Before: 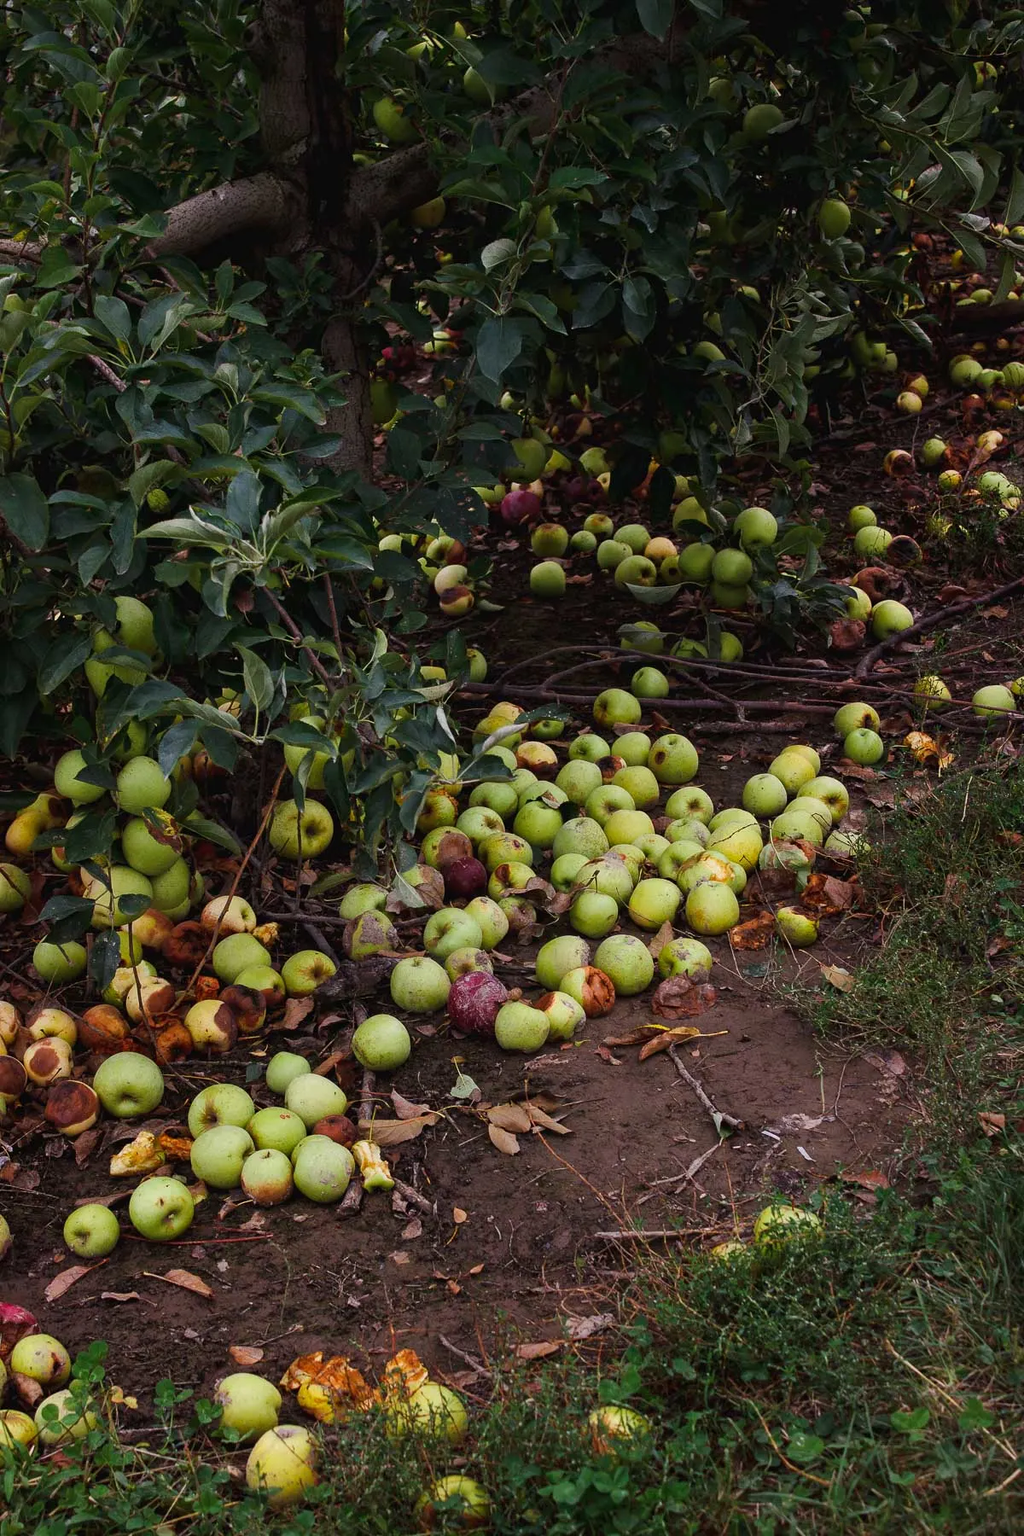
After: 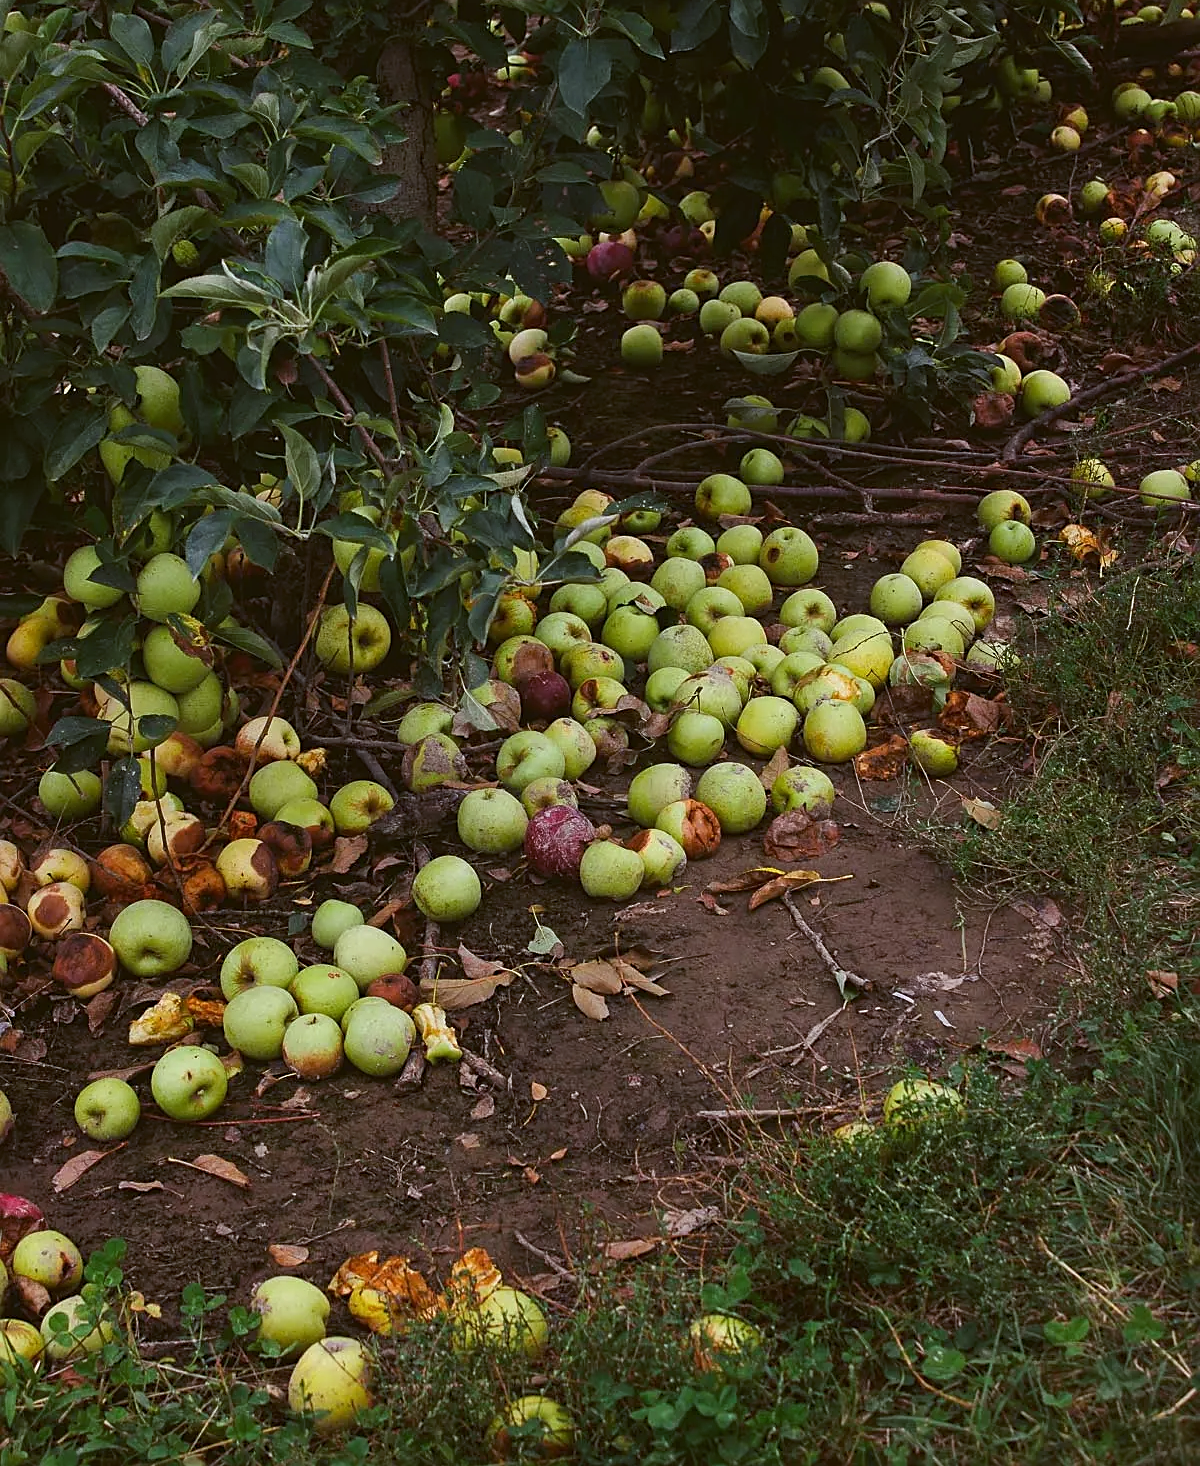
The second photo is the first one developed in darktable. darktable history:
tone equalizer: on, module defaults
crop and rotate: top 18.507%
sharpen: on, module defaults
color balance: lift [1.004, 1.002, 1.002, 0.998], gamma [1, 1.007, 1.002, 0.993], gain [1, 0.977, 1.013, 1.023], contrast -3.64%
